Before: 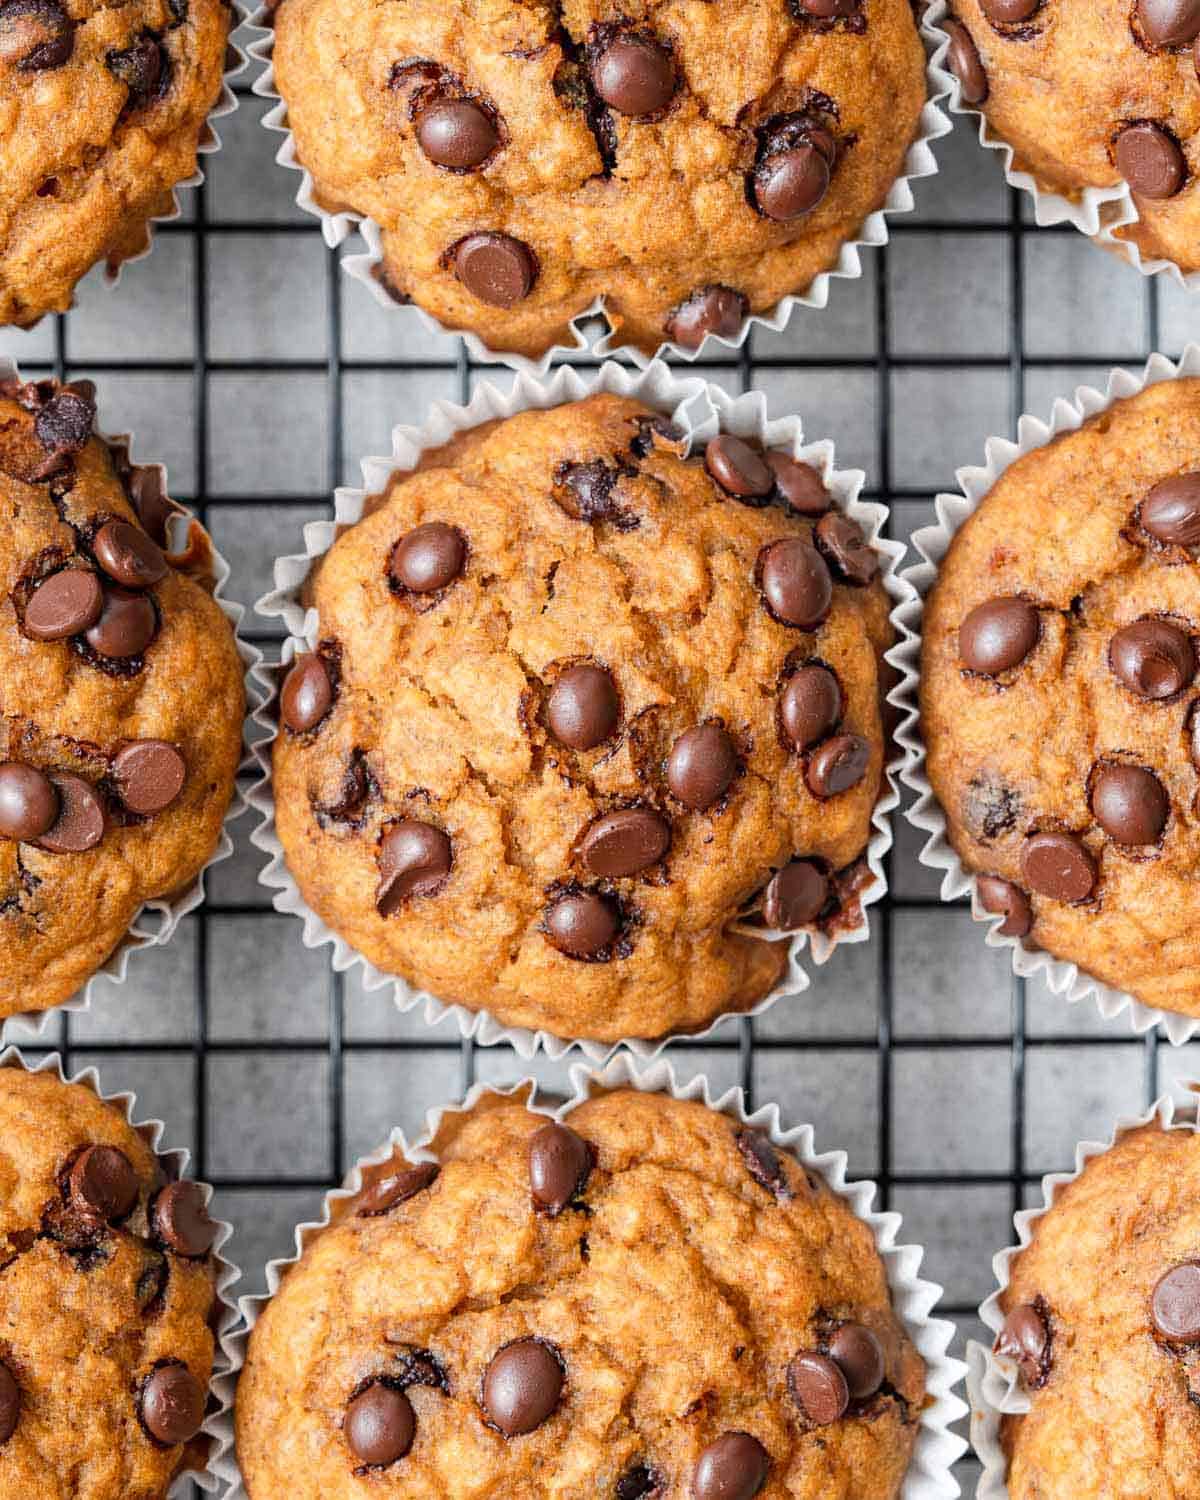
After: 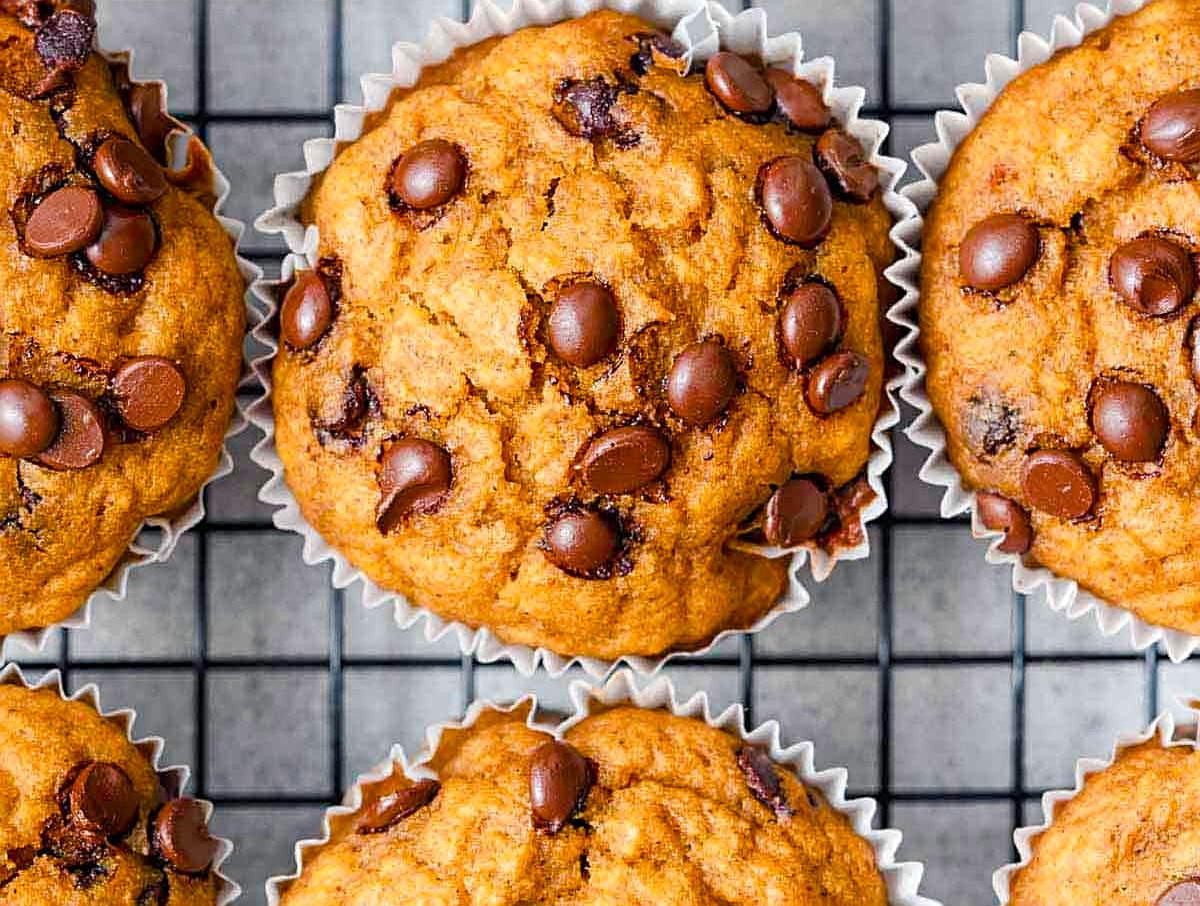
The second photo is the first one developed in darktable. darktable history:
sharpen: on, module defaults
crop and rotate: top 25.572%, bottom 13.965%
color balance rgb: shadows lift › chroma 2.059%, shadows lift › hue 248.19°, linear chroma grading › shadows 9.435%, linear chroma grading › highlights 8.934%, linear chroma grading › global chroma 14.853%, linear chroma grading › mid-tones 14.772%, perceptual saturation grading › global saturation 0.034%, perceptual saturation grading › highlights -18.452%, perceptual saturation grading › mid-tones 6.725%, perceptual saturation grading › shadows 27.115%, global vibrance 33.775%
